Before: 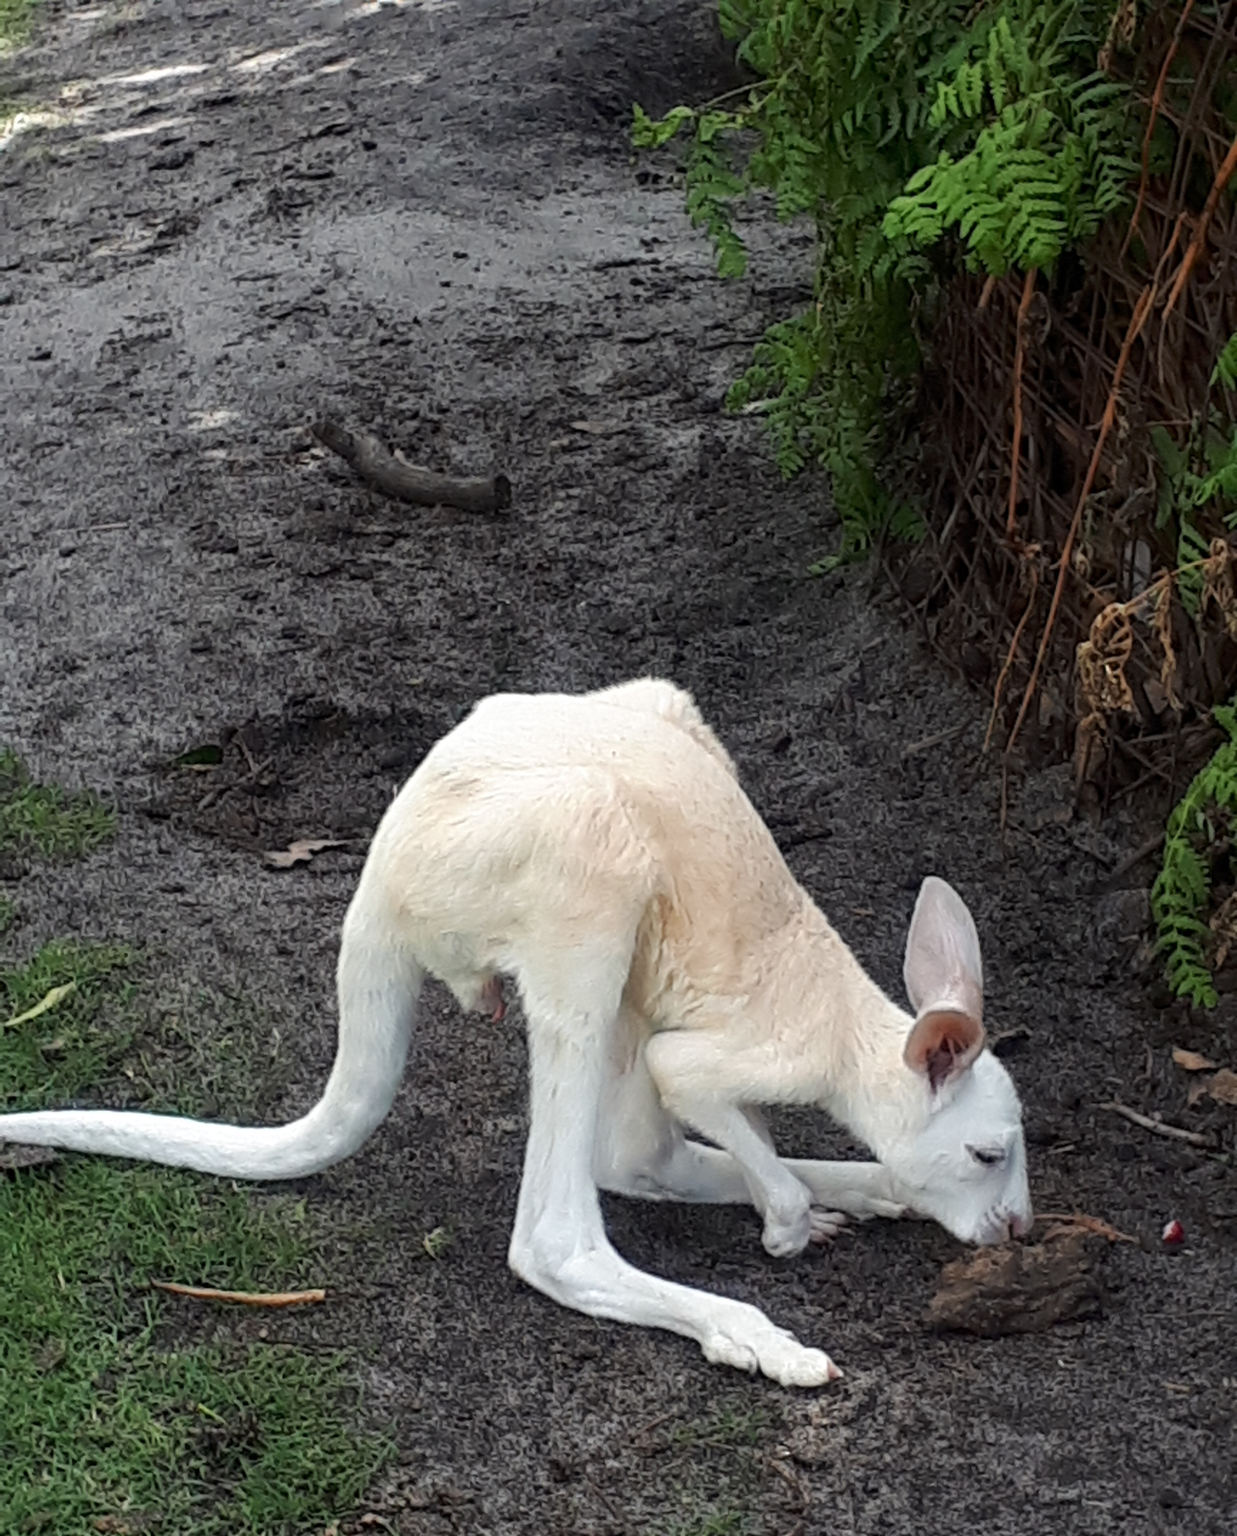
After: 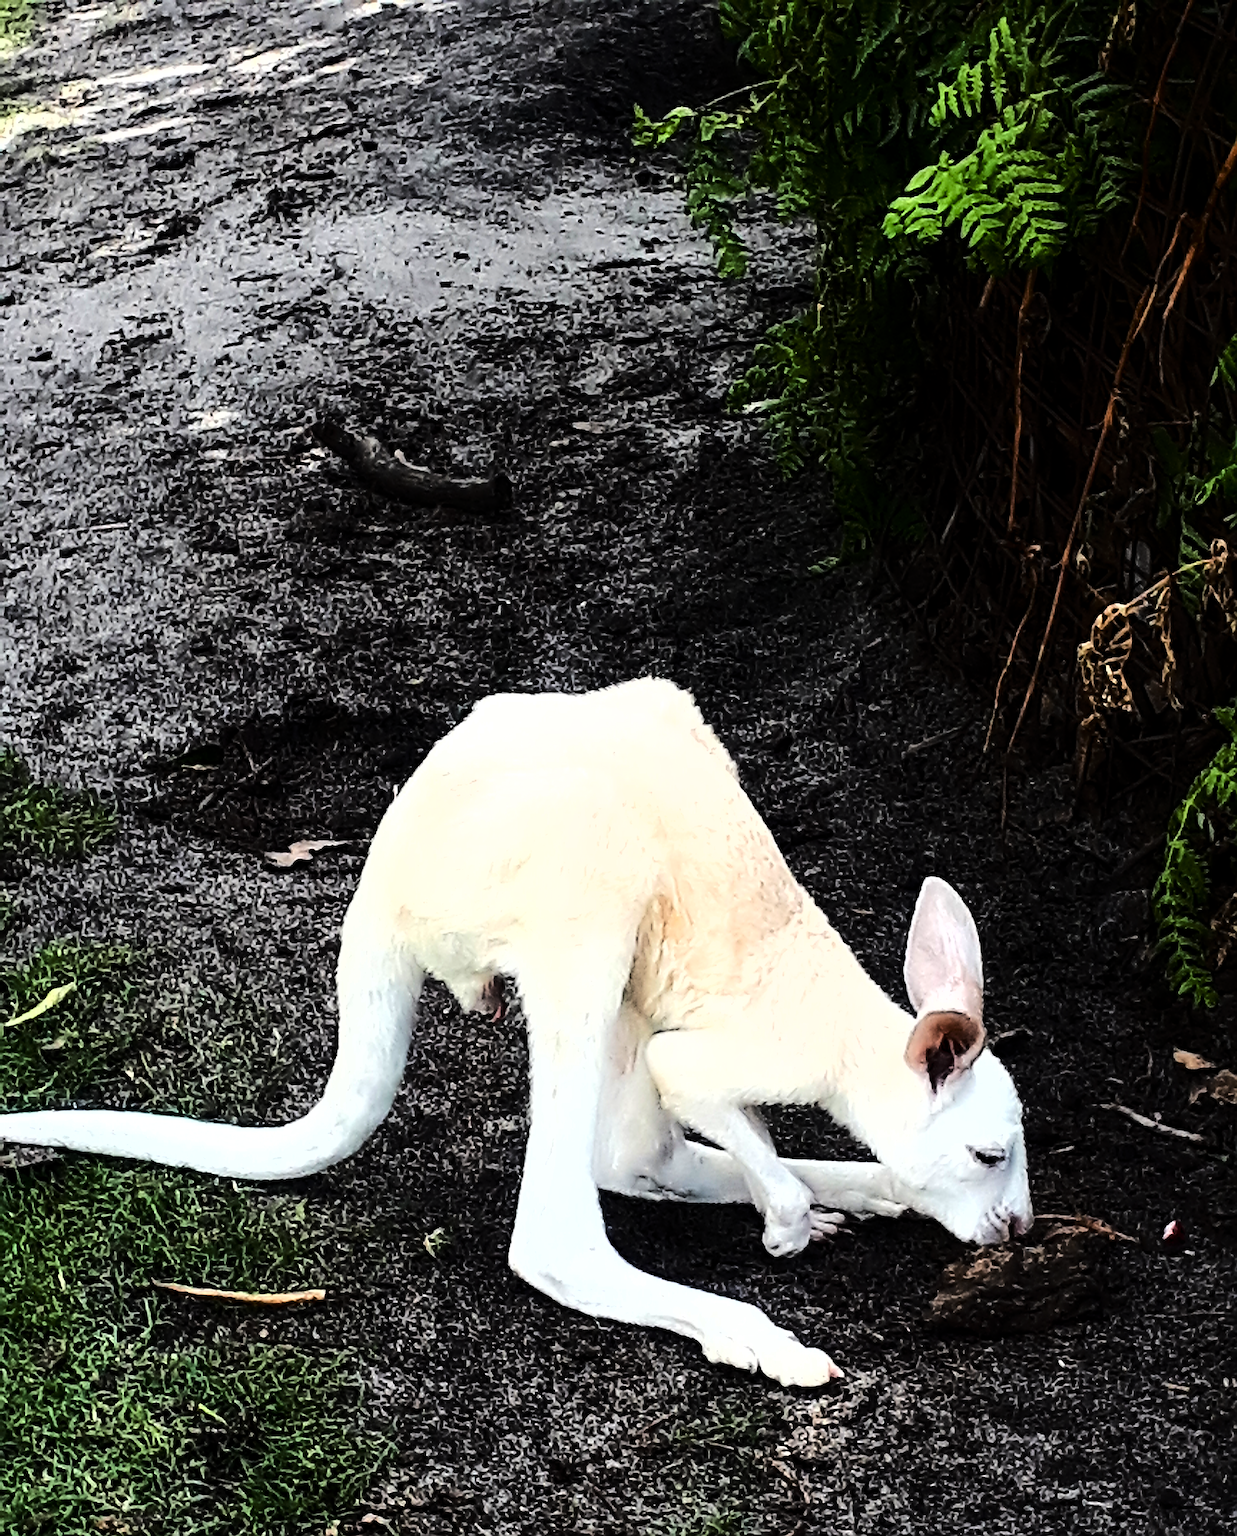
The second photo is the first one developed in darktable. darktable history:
shadows and highlights: radius 94.35, shadows -15.53, white point adjustment 0.177, highlights 32.2, compress 48.42%, soften with gaussian
tone curve: curves: ch0 [(0, 0) (0.003, 0.001) (0.011, 0.002) (0.025, 0.007) (0.044, 0.015) (0.069, 0.022) (0.1, 0.03) (0.136, 0.056) (0.177, 0.115) (0.224, 0.177) (0.277, 0.244) (0.335, 0.322) (0.399, 0.398) (0.468, 0.471) (0.543, 0.545) (0.623, 0.614) (0.709, 0.685) (0.801, 0.765) (0.898, 0.867) (1, 1)], color space Lab, linked channels, preserve colors none
exposure: exposure 0.639 EV, compensate highlight preservation false
tone equalizer: -8 EV 0.017 EV, -7 EV -0.006 EV, -6 EV 0.023 EV, -5 EV 0.043 EV, -4 EV 0.295 EV, -3 EV 0.615 EV, -2 EV 0.571 EV, -1 EV 0.194 EV, +0 EV 0.031 EV, edges refinement/feathering 500, mask exposure compensation -1.57 EV, preserve details no
color balance rgb: power › luminance -9.06%, global offset › hue 168.93°, linear chroma grading › global chroma 24.651%, perceptual saturation grading › global saturation 20%, perceptual saturation grading › highlights -25.248%, perceptual saturation grading › shadows 25.206%, perceptual brilliance grading › highlights 2.2%, perceptual brilliance grading › mid-tones -50.019%, perceptual brilliance grading › shadows -50.089%
sharpen: amount 1.984
